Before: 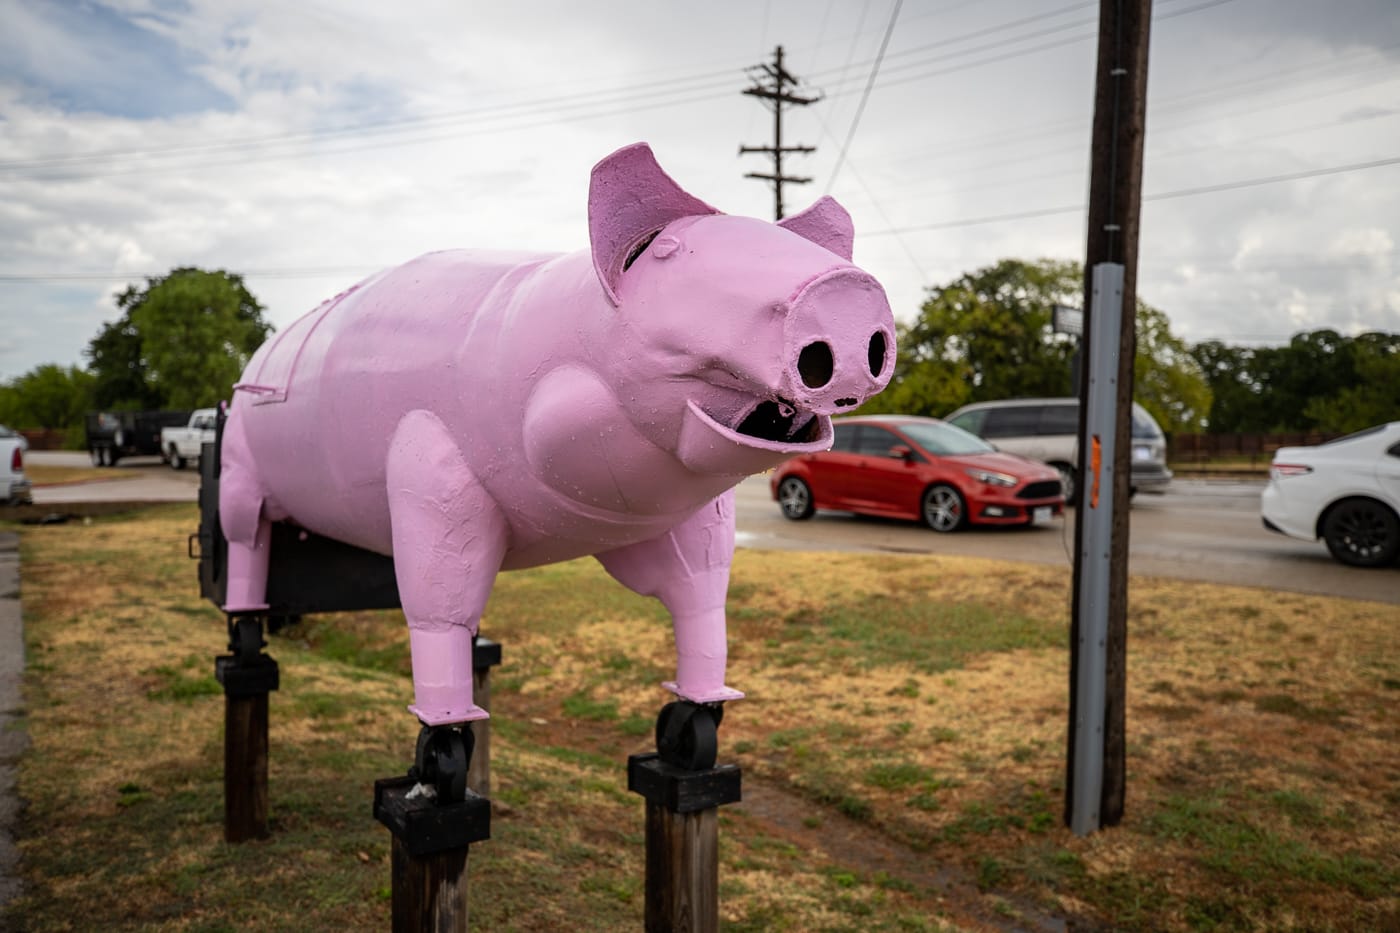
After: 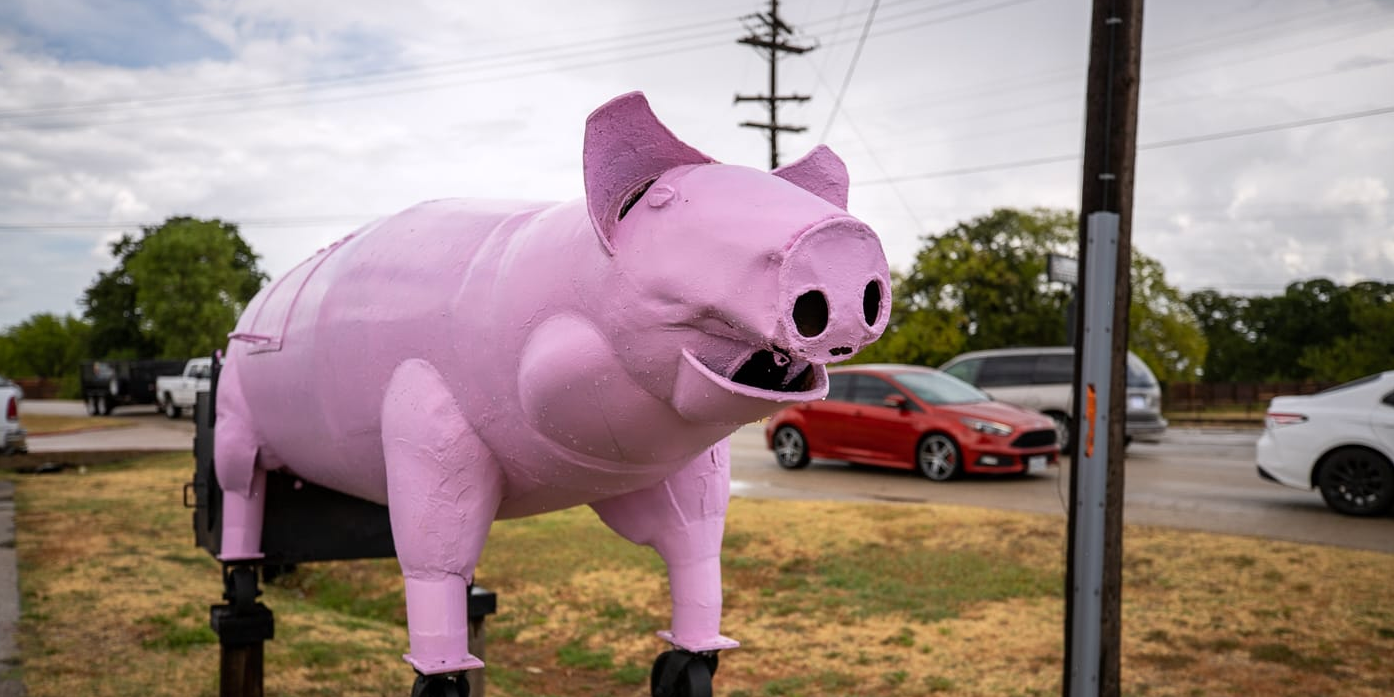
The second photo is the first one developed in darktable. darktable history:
white balance: red 1.009, blue 1.027
crop: left 0.387%, top 5.469%, bottom 19.809%
